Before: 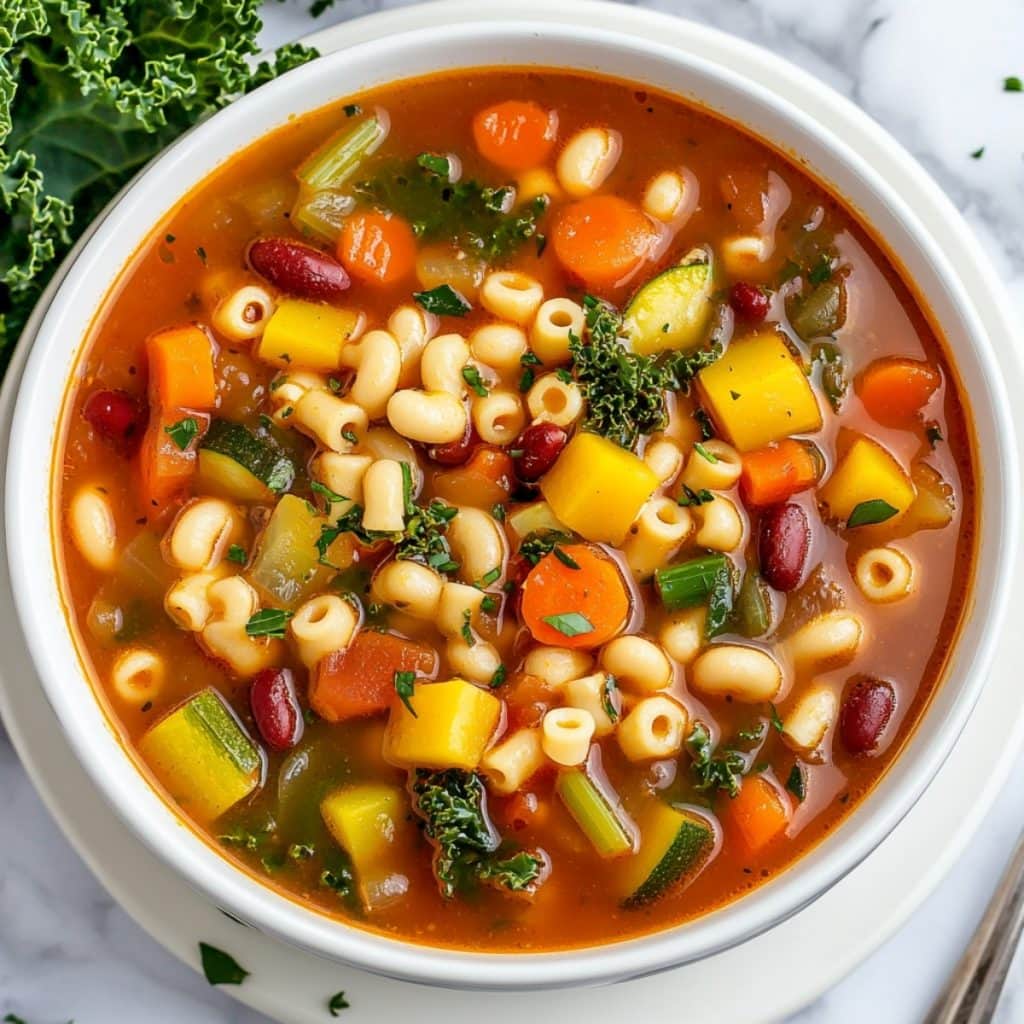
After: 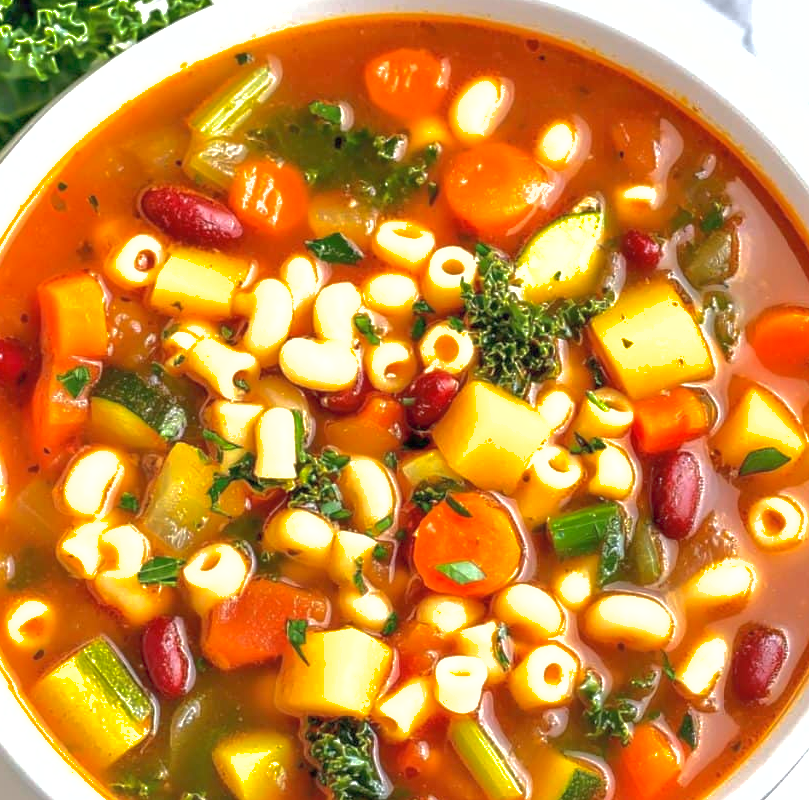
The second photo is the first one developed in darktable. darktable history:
crop and rotate: left 10.59%, top 5.155%, right 10.316%, bottom 16.671%
shadows and highlights: shadows 60.79, highlights -59.78
exposure: black level correction 0, exposure 0.899 EV, compensate highlight preservation false
